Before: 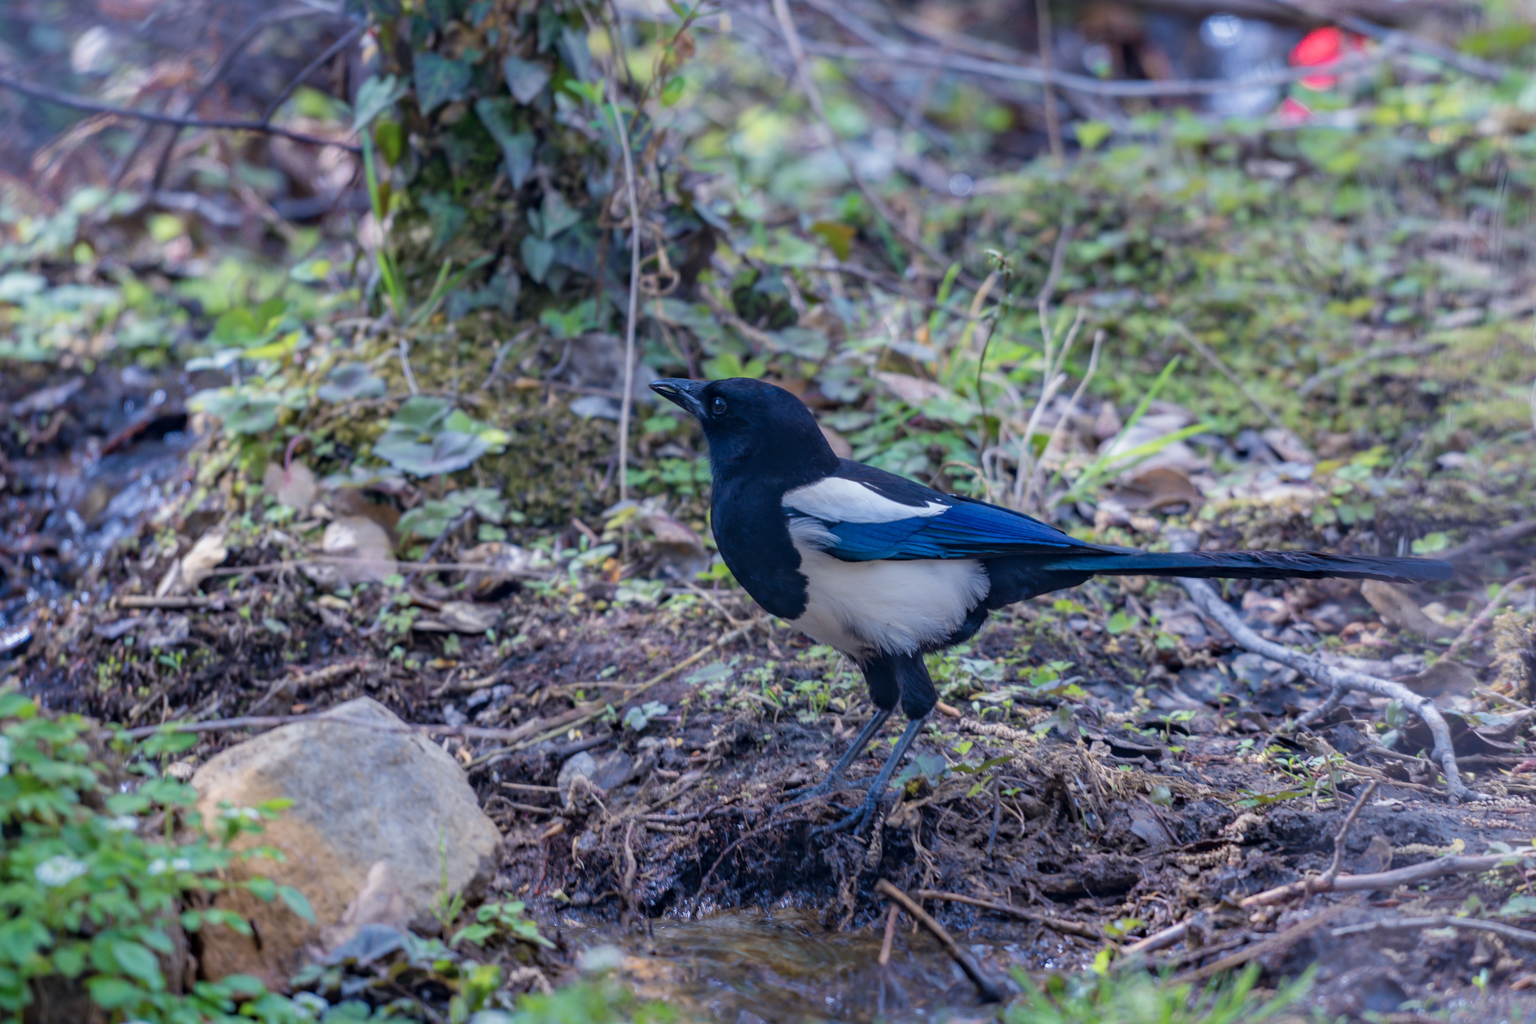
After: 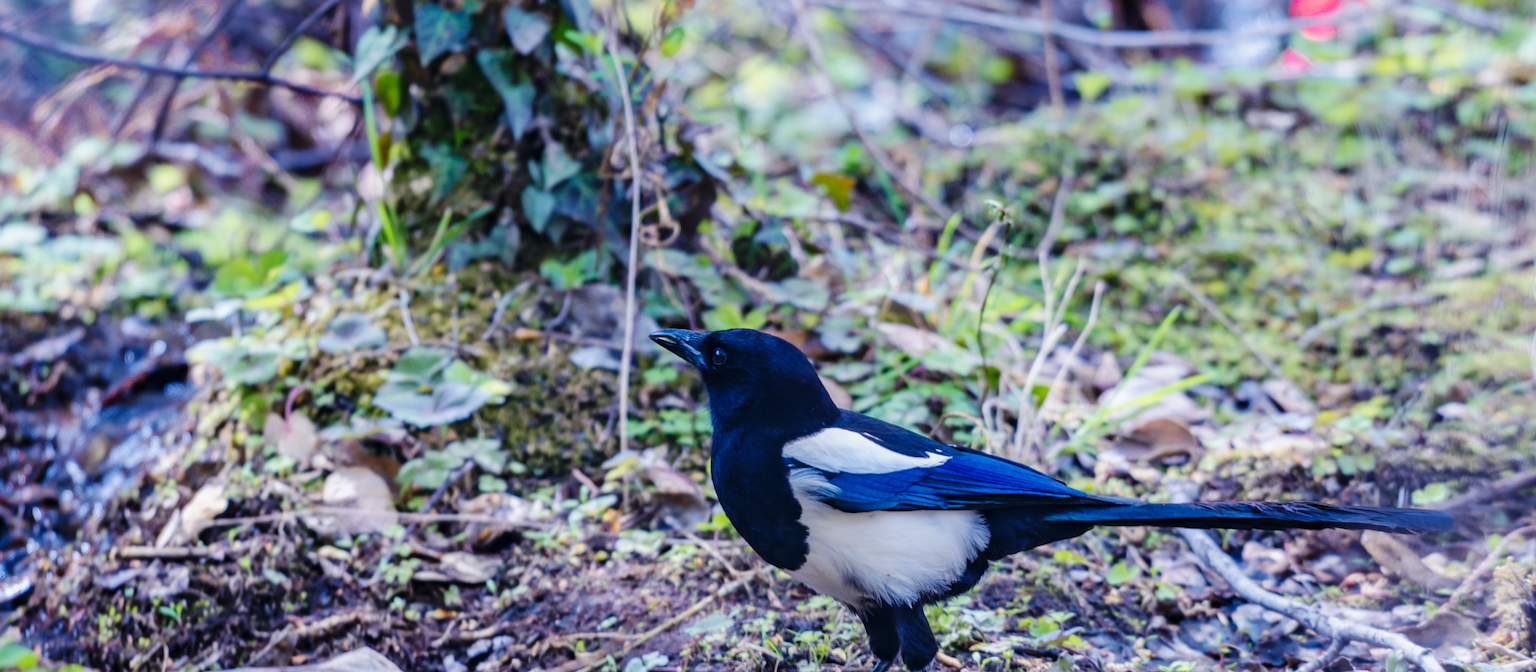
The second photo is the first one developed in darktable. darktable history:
crop and rotate: top 4.848%, bottom 29.503%
base curve: curves: ch0 [(0, 0) (0.036, 0.025) (0.121, 0.166) (0.206, 0.329) (0.605, 0.79) (1, 1)], preserve colors none
